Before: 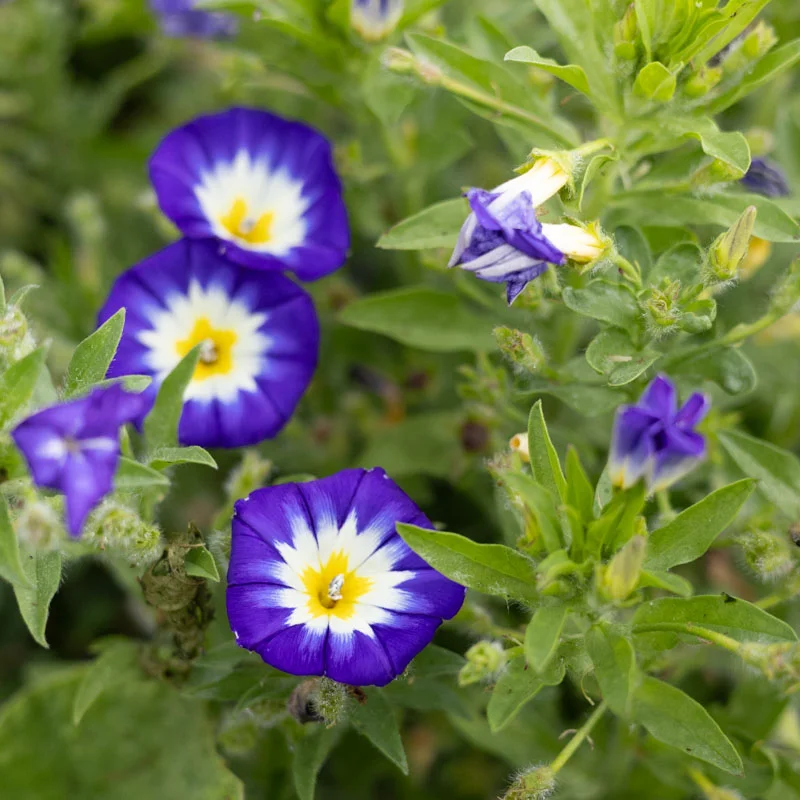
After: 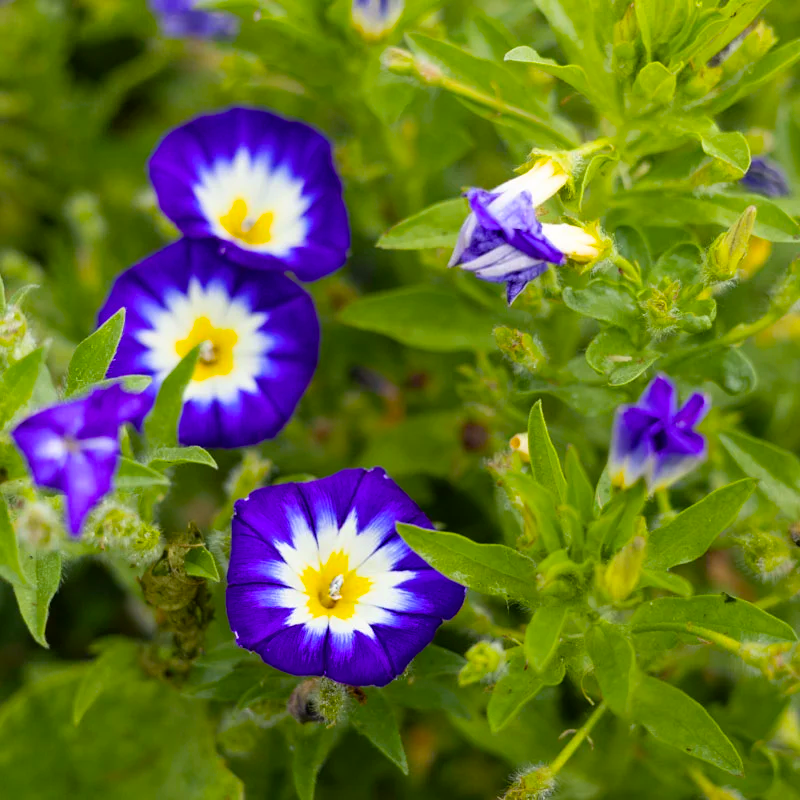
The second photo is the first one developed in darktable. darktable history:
color balance rgb: linear chroma grading › global chroma 15%, perceptual saturation grading › global saturation 30%
shadows and highlights: shadows 22.7, highlights -48.71, soften with gaussian
